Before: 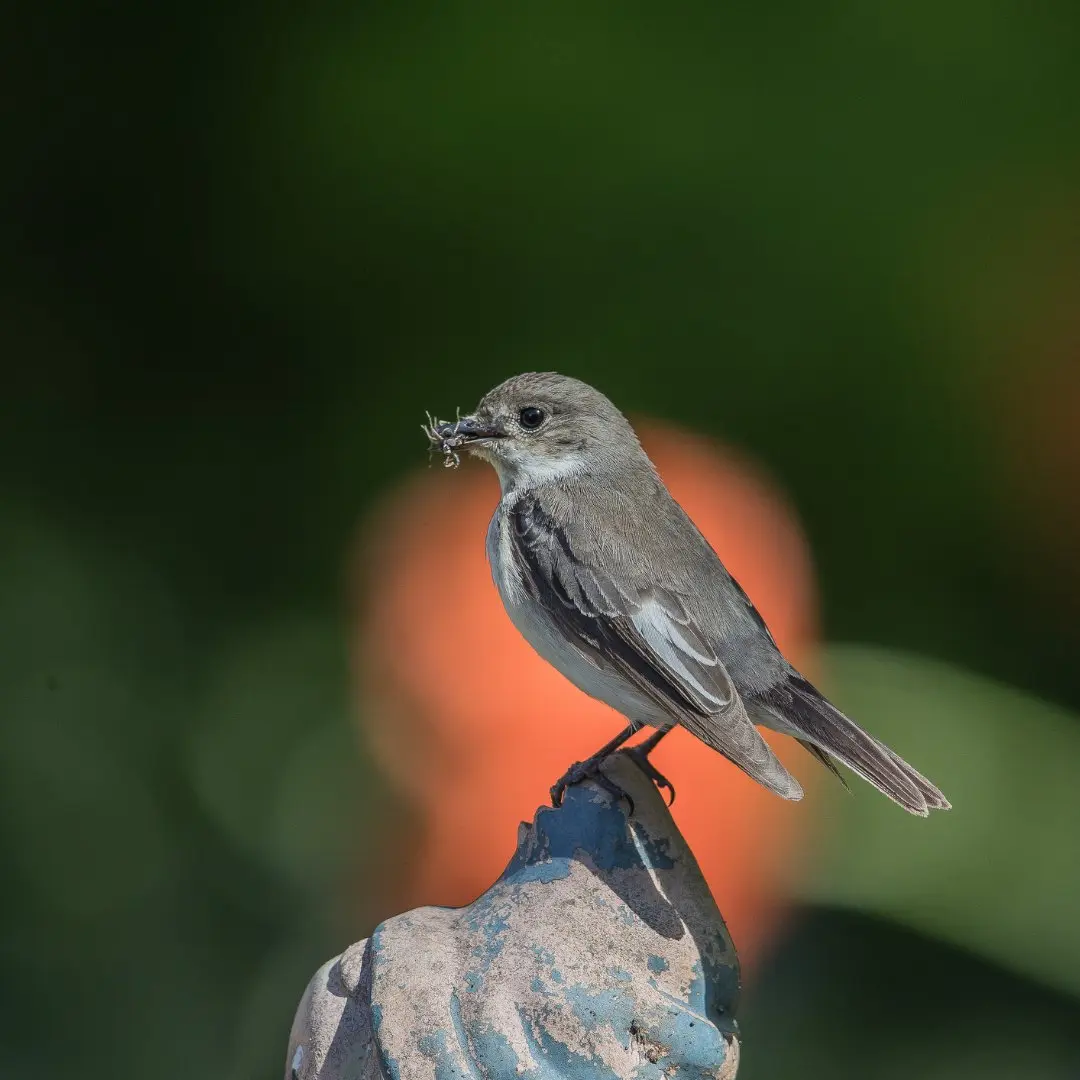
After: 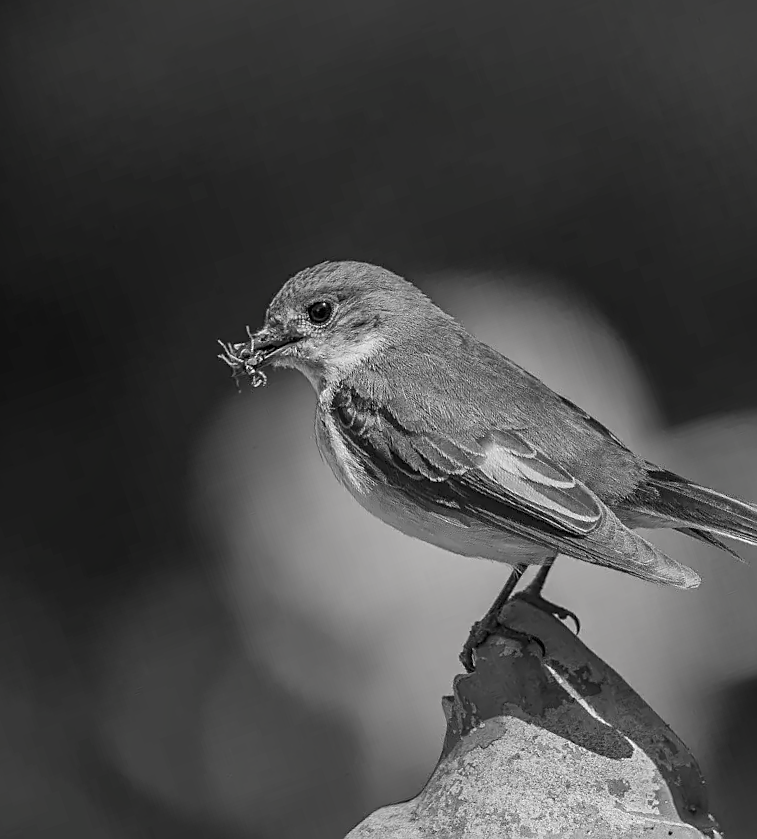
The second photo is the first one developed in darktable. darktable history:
crop and rotate: angle 19.15°, left 6.744%, right 4.006%, bottom 1.112%
contrast brightness saturation: saturation -0.992
local contrast: mode bilateral grid, contrast 20, coarseness 49, detail 120%, midtone range 0.2
sharpen: on, module defaults
